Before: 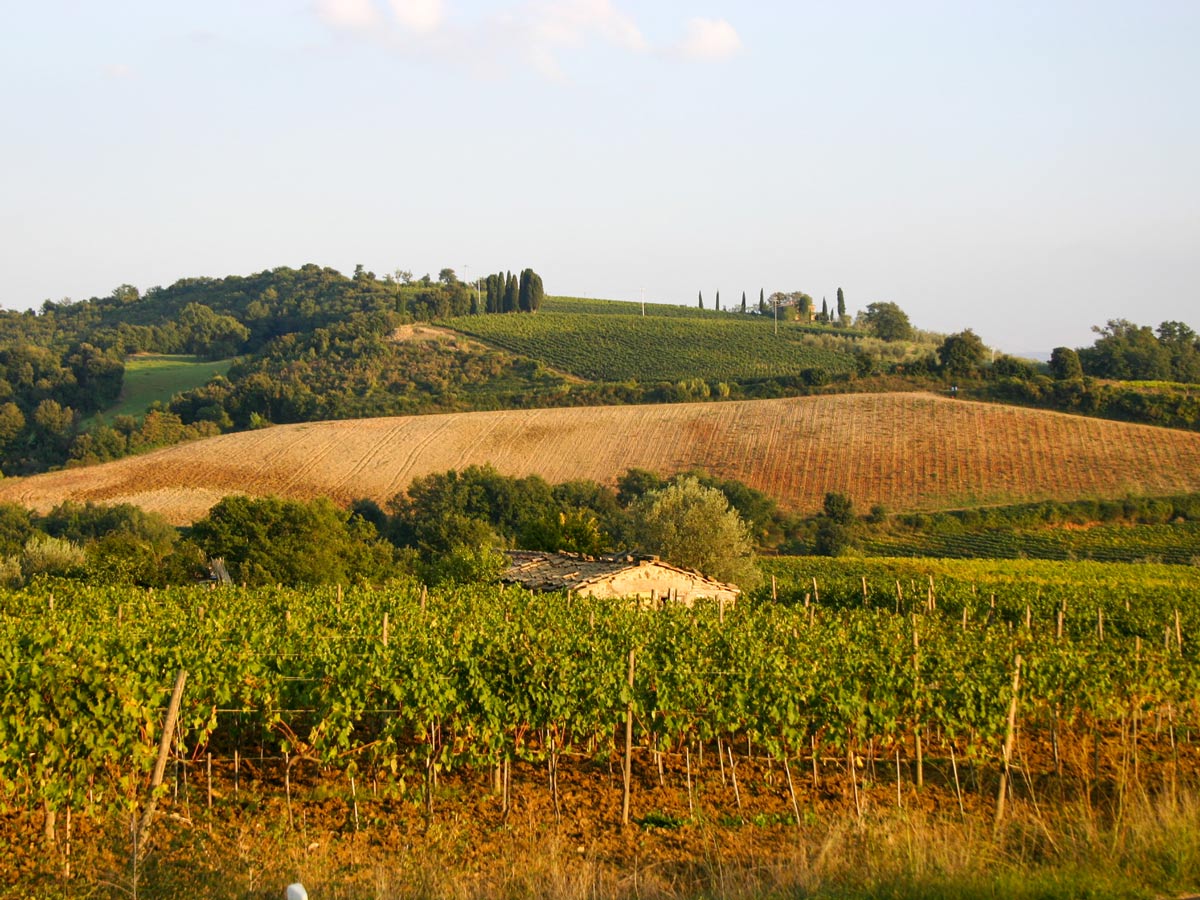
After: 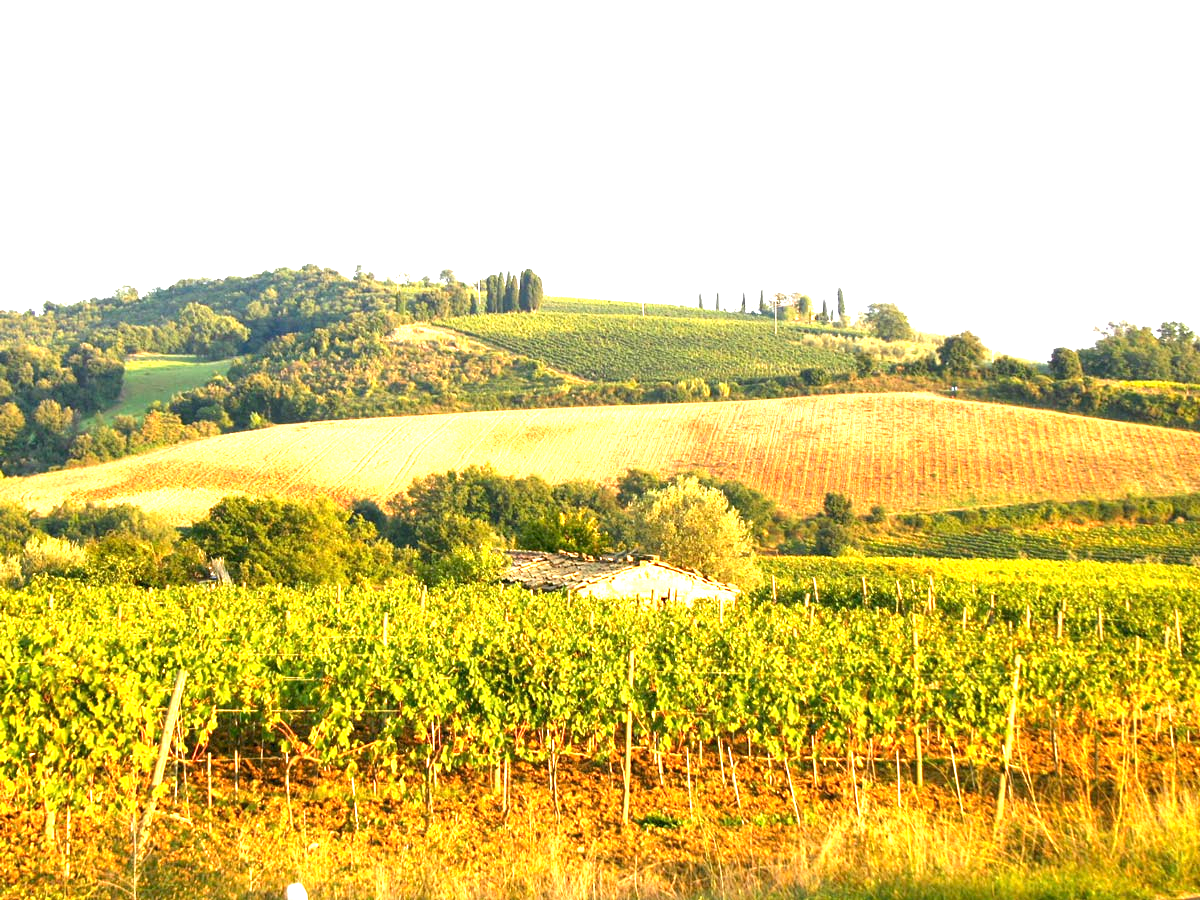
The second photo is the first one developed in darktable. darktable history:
exposure: exposure 1.991 EV, compensate highlight preservation false
